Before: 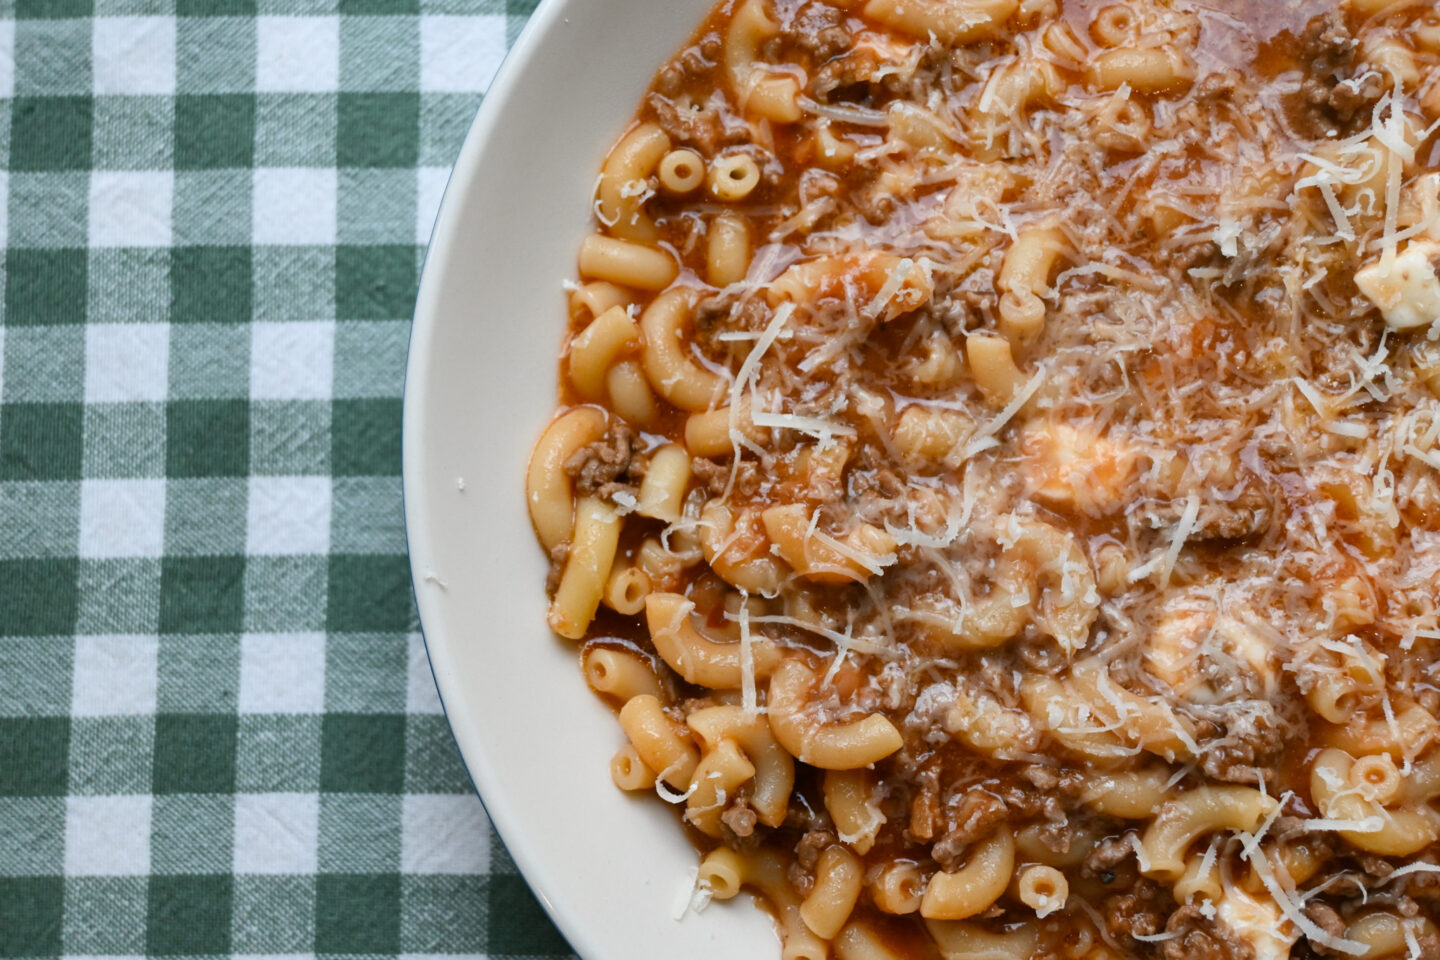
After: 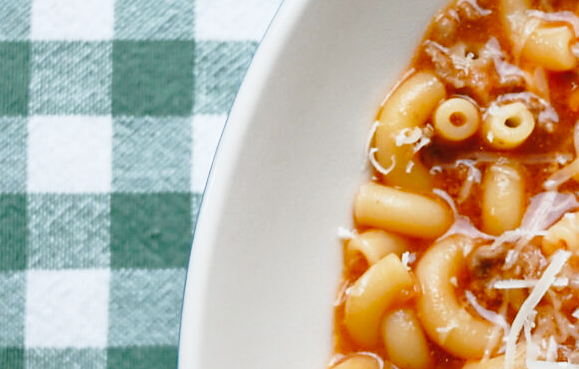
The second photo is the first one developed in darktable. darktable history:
shadows and highlights: on, module defaults
crop: left 15.66%, top 5.456%, right 44.102%, bottom 56.074%
sharpen: radius 1.593, amount 0.368, threshold 1.452
base curve: curves: ch0 [(0, 0) (0.028, 0.03) (0.121, 0.232) (0.46, 0.748) (0.859, 0.968) (1, 1)], preserve colors none
